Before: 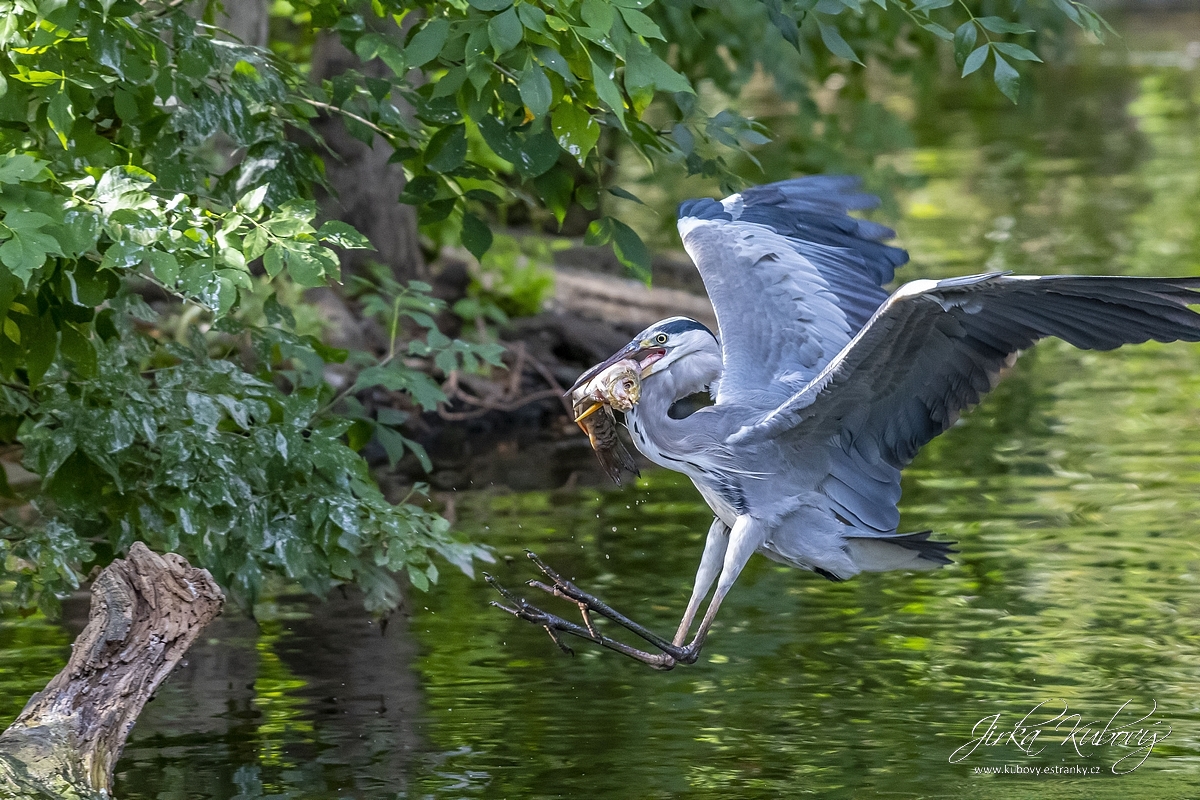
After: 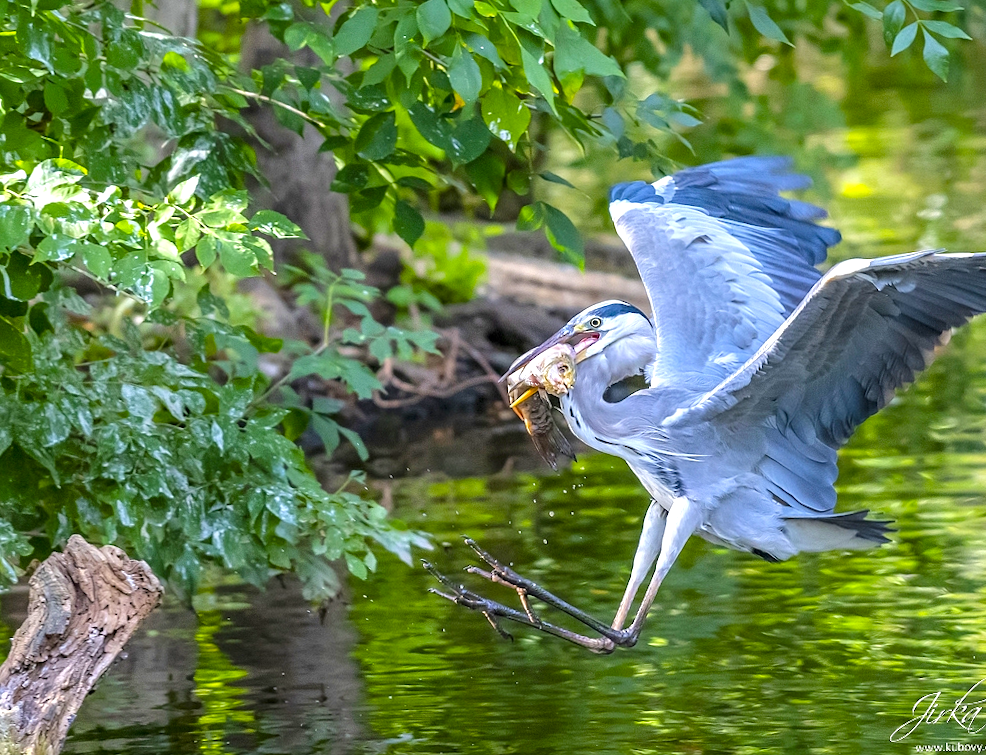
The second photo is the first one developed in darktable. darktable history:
crop and rotate: angle 1°, left 4.281%, top 0.642%, right 11.383%, bottom 2.486%
color balance rgb: perceptual saturation grading › global saturation 25%, perceptual brilliance grading › mid-tones 10%, perceptual brilliance grading › shadows 15%, global vibrance 20%
exposure: exposure 0.648 EV, compensate highlight preservation false
